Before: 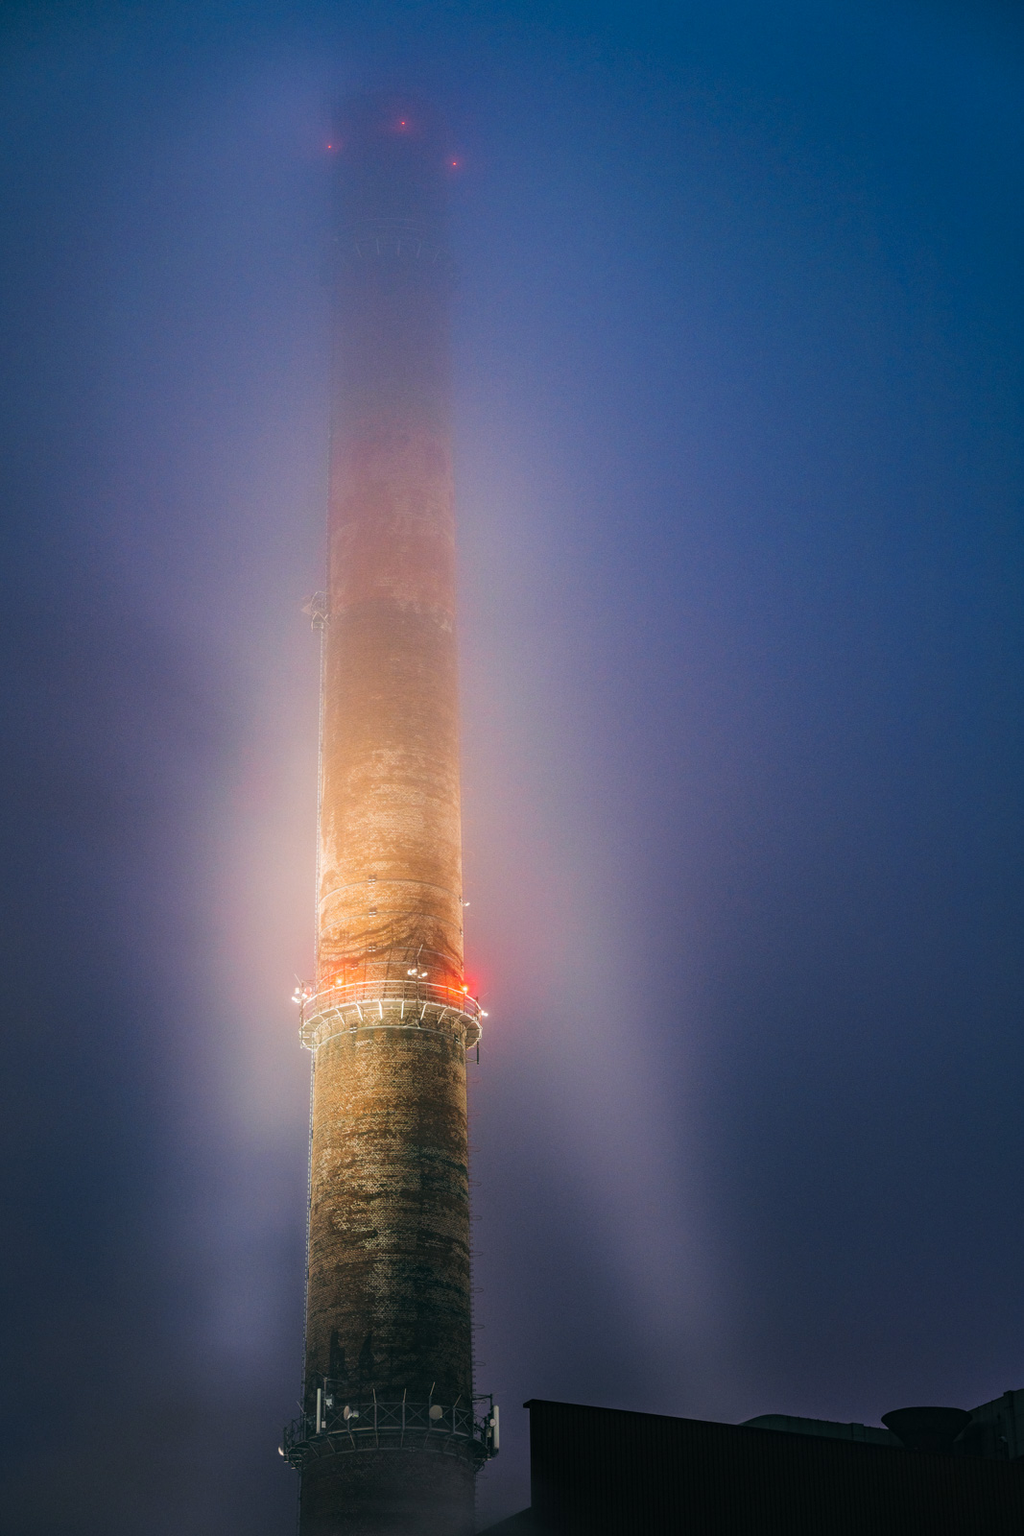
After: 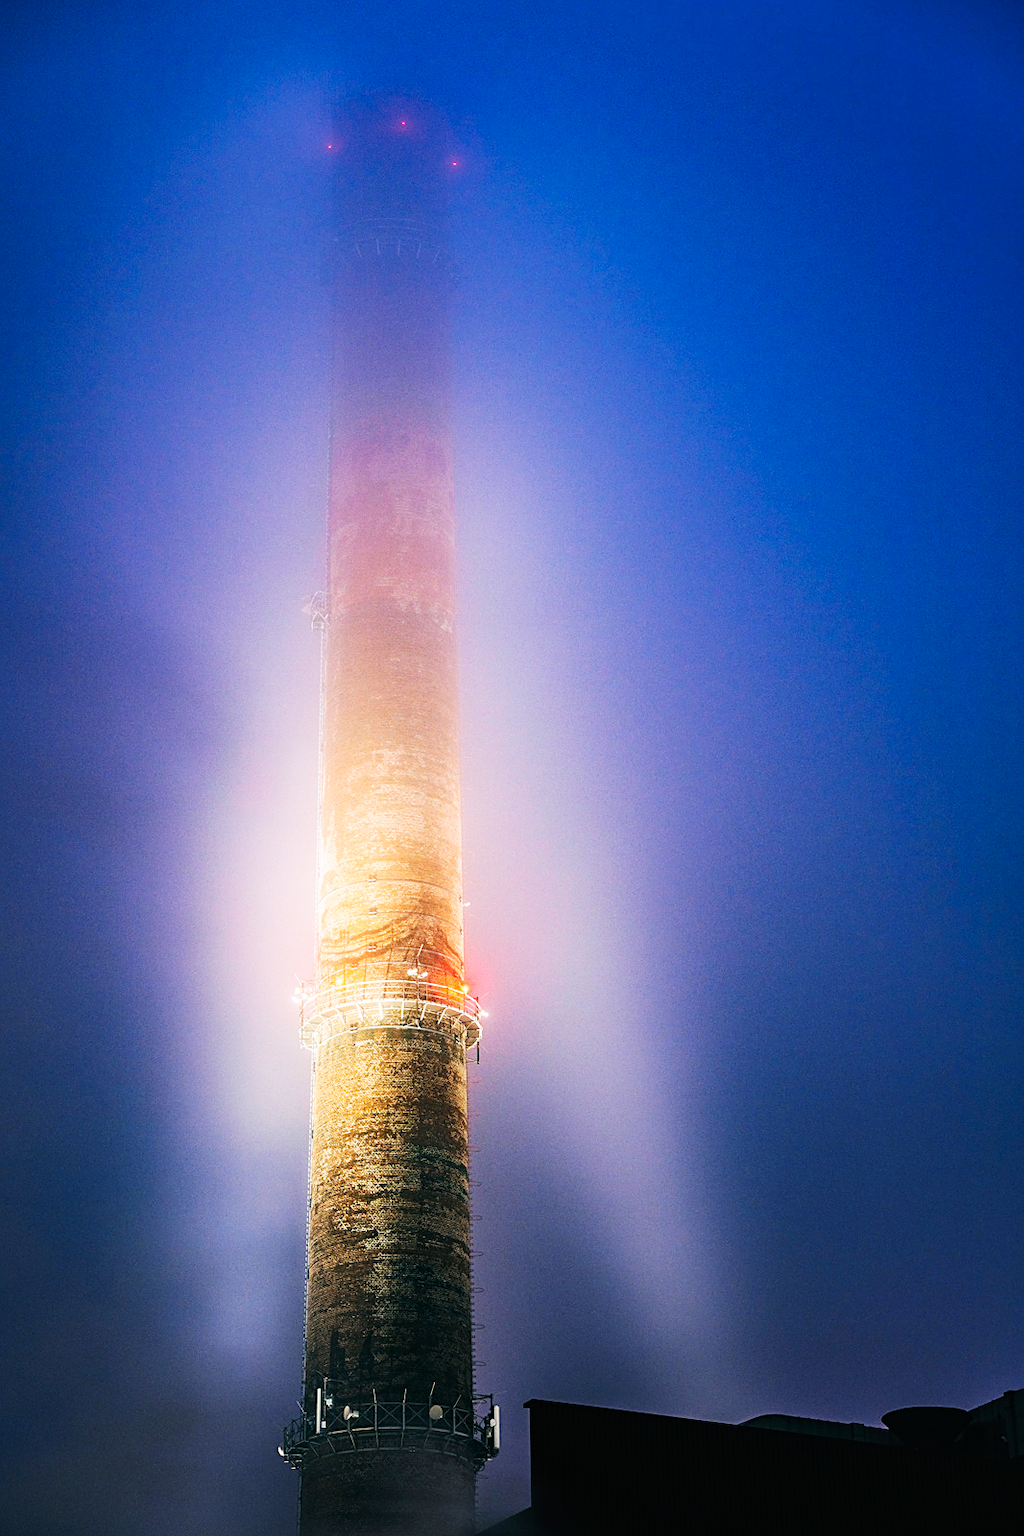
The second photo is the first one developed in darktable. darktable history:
base curve: curves: ch0 [(0, 0) (0.007, 0.004) (0.027, 0.03) (0.046, 0.07) (0.207, 0.54) (0.442, 0.872) (0.673, 0.972) (1, 1)], preserve colors none
graduated density: hue 238.83°, saturation 50%
sharpen: on, module defaults
